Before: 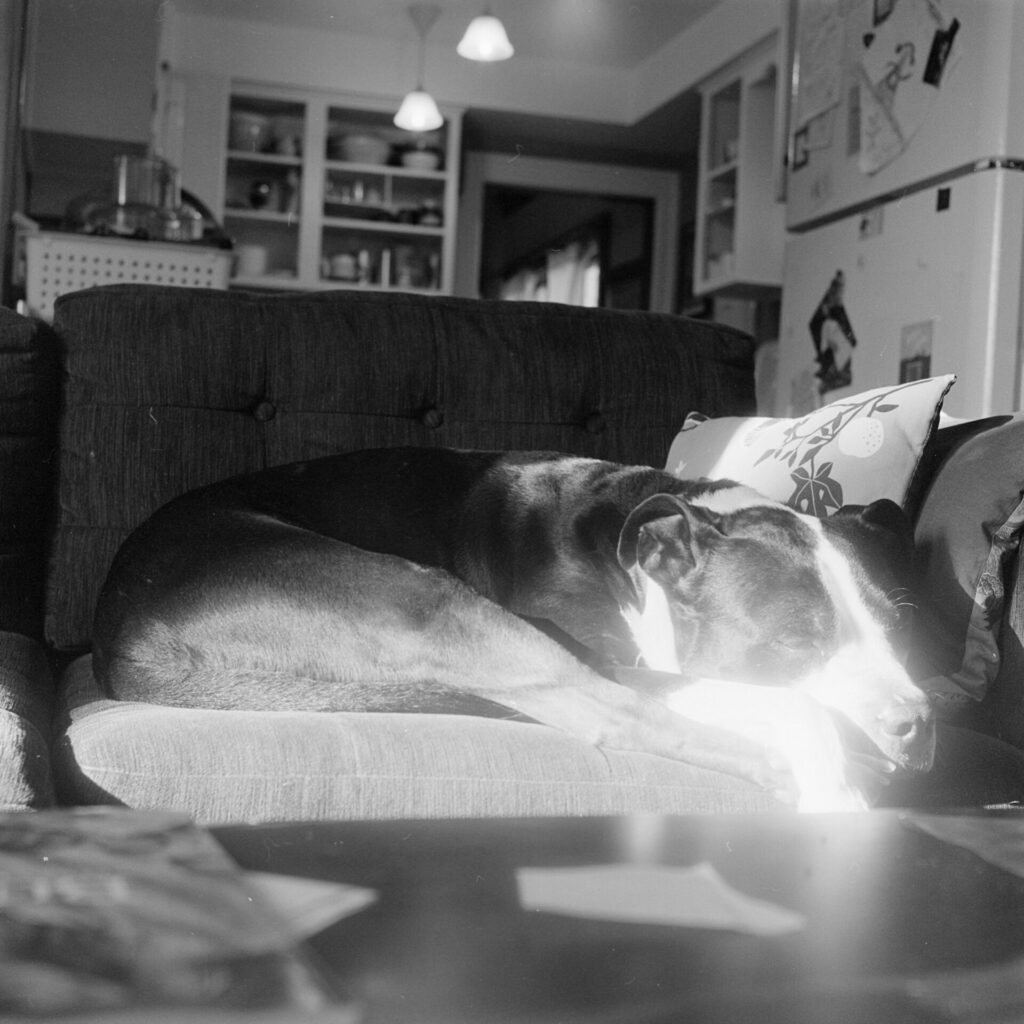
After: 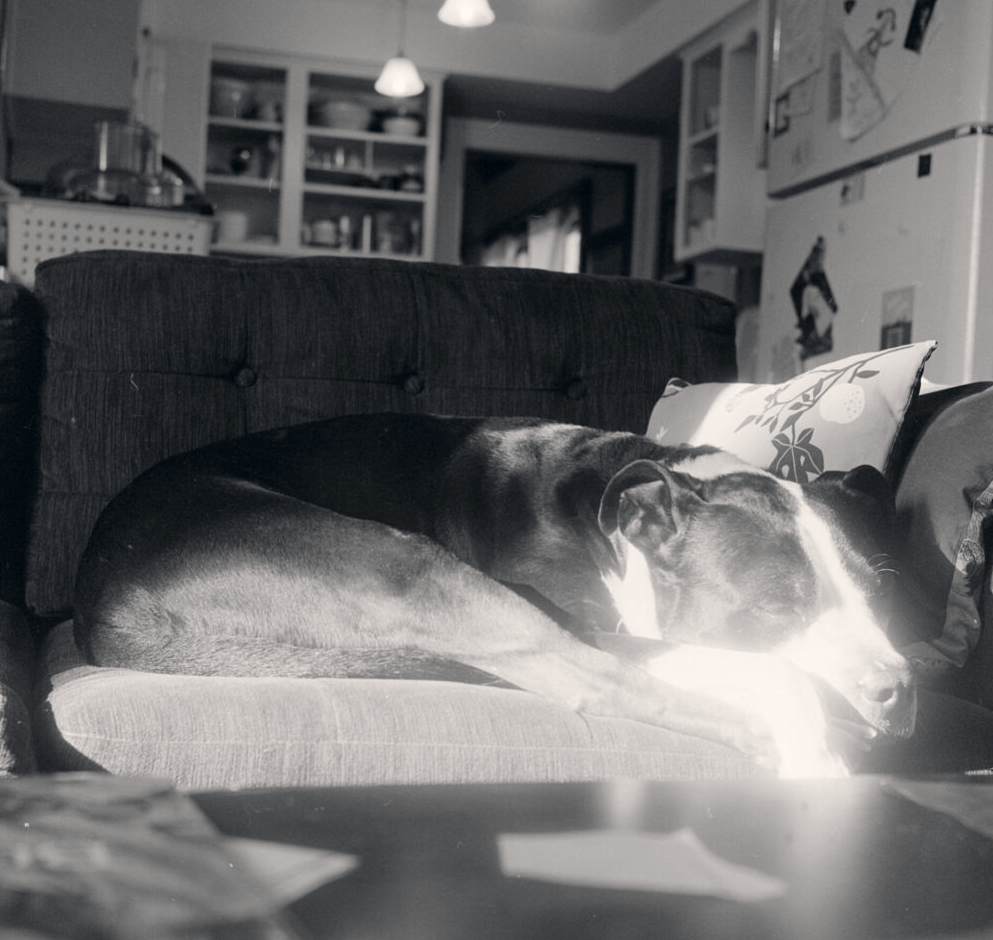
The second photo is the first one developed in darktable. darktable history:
color correction: highlights a* 2.81, highlights b* 5.01, shadows a* -1.77, shadows b* -4.87, saturation 0.769
crop: left 1.865%, top 3.321%, right 1.092%, bottom 4.843%
